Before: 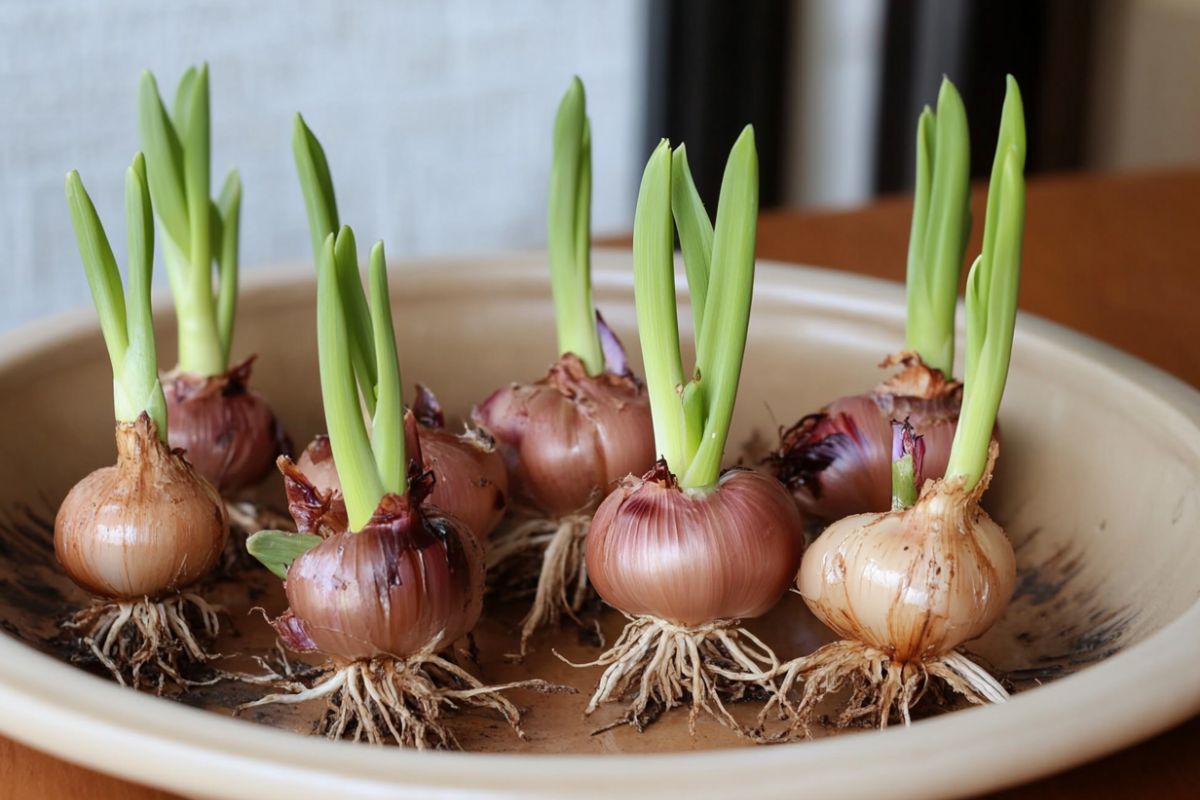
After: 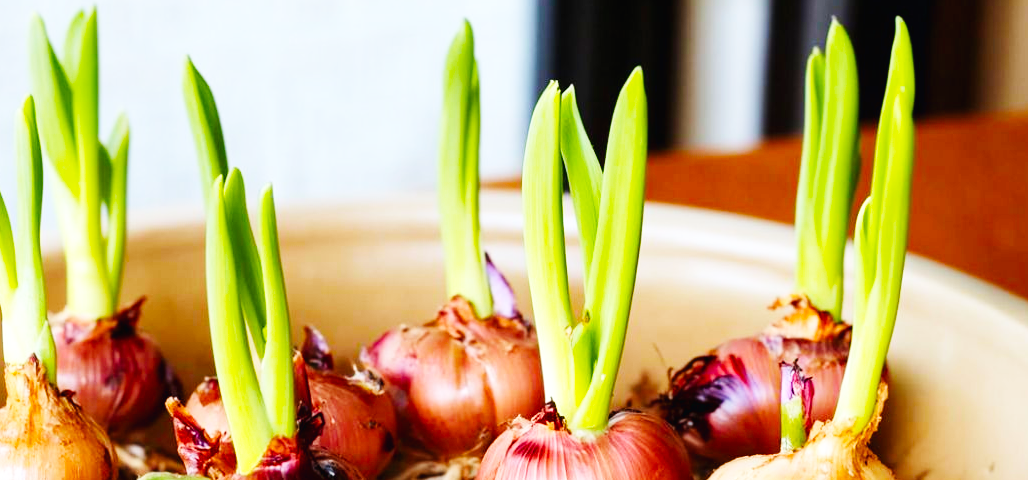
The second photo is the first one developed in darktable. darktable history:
crop and rotate: left 9.285%, top 7.336%, right 5.047%, bottom 32.571%
base curve: curves: ch0 [(0, 0.003) (0.001, 0.002) (0.006, 0.004) (0.02, 0.022) (0.048, 0.086) (0.094, 0.234) (0.162, 0.431) (0.258, 0.629) (0.385, 0.8) (0.548, 0.918) (0.751, 0.988) (1, 1)], preserve colors none
color balance rgb: linear chroma grading › global chroma 14.609%, perceptual saturation grading › global saturation 16.026%, global vibrance 30.359%
